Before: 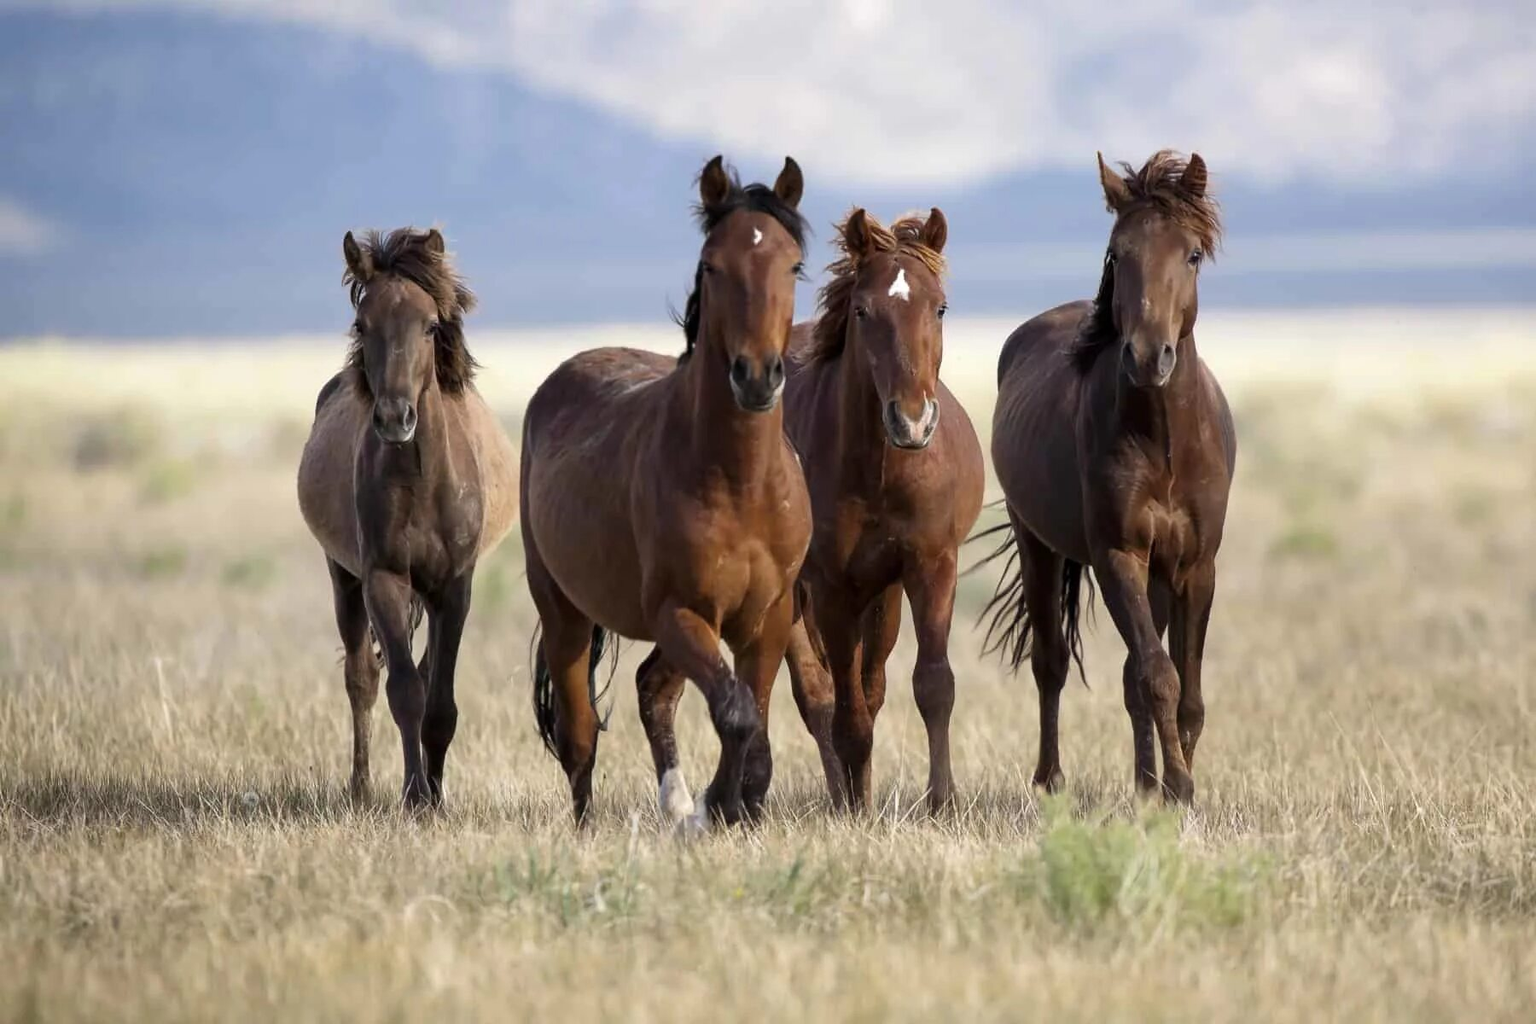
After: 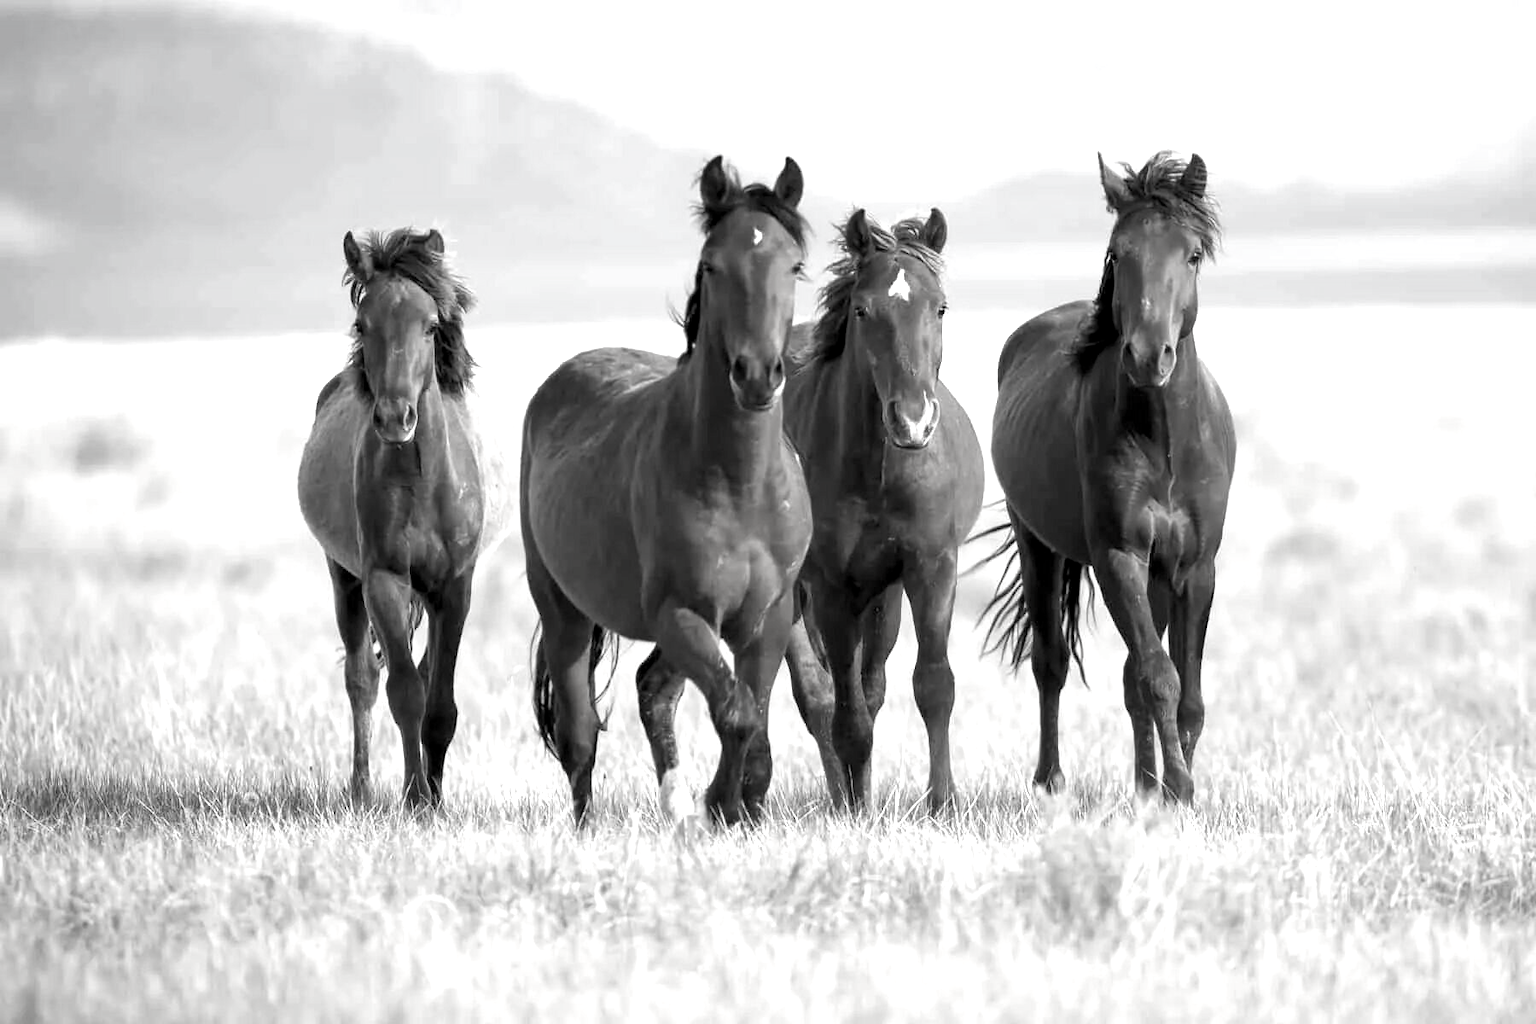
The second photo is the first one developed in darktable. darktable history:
exposure: black level correction 0, exposure 1.001 EV, compensate highlight preservation false
contrast brightness saturation: saturation -0.98
color balance rgb: shadows lift › chroma 2.029%, shadows lift › hue 216.21°, global offset › luminance -0.511%, perceptual saturation grading › global saturation 0.47%
